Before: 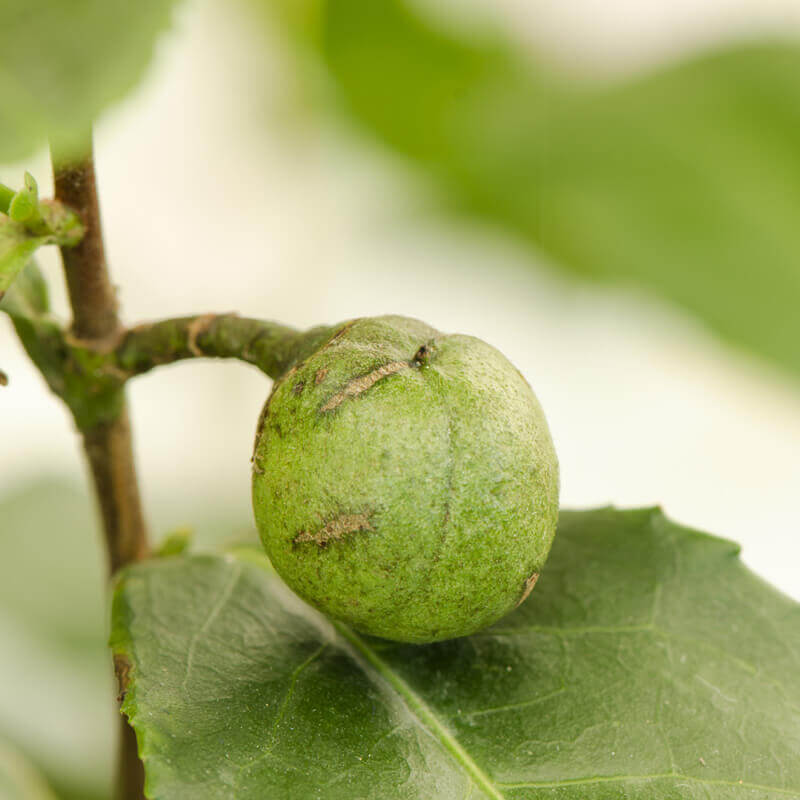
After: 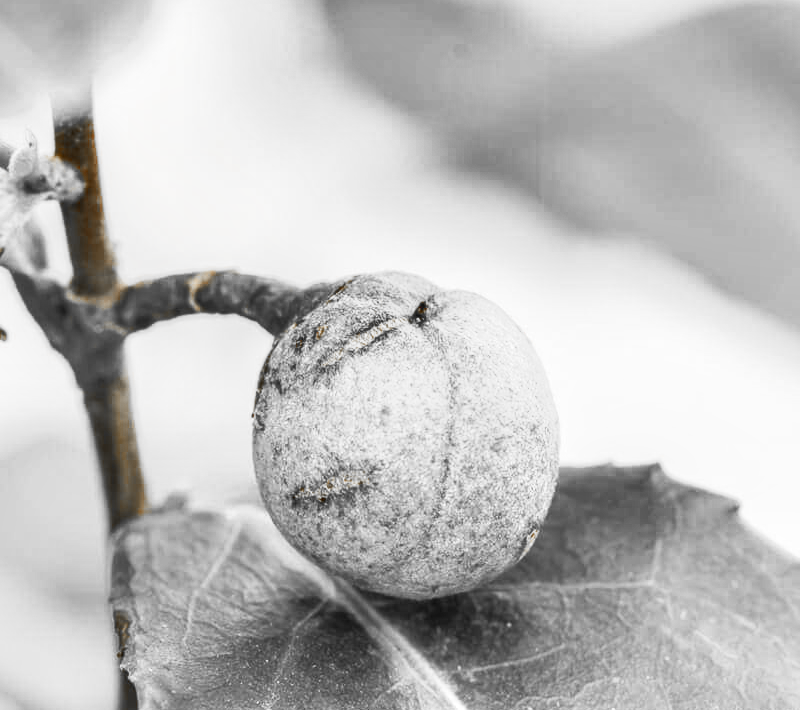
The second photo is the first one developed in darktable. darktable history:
color zones: curves: ch0 [(0, 0.497) (0.096, 0.361) (0.221, 0.538) (0.429, 0.5) (0.571, 0.5) (0.714, 0.5) (0.857, 0.5) (1, 0.497)]; ch1 [(0, 0.5) (0.143, 0.5) (0.257, -0.002) (0.429, 0.04) (0.571, -0.001) (0.714, -0.015) (0.857, 0.024) (1, 0.5)]
local contrast: on, module defaults
crop and rotate: top 5.609%, bottom 5.609%
white balance: red 1, blue 1
color balance: contrast 8.5%, output saturation 105%
exposure: exposure 0.2 EV, compensate highlight preservation false
base curve: curves: ch0 [(0, 0) (0.088, 0.125) (0.176, 0.251) (0.354, 0.501) (0.613, 0.749) (1, 0.877)], preserve colors none
shadows and highlights: soften with gaussian
